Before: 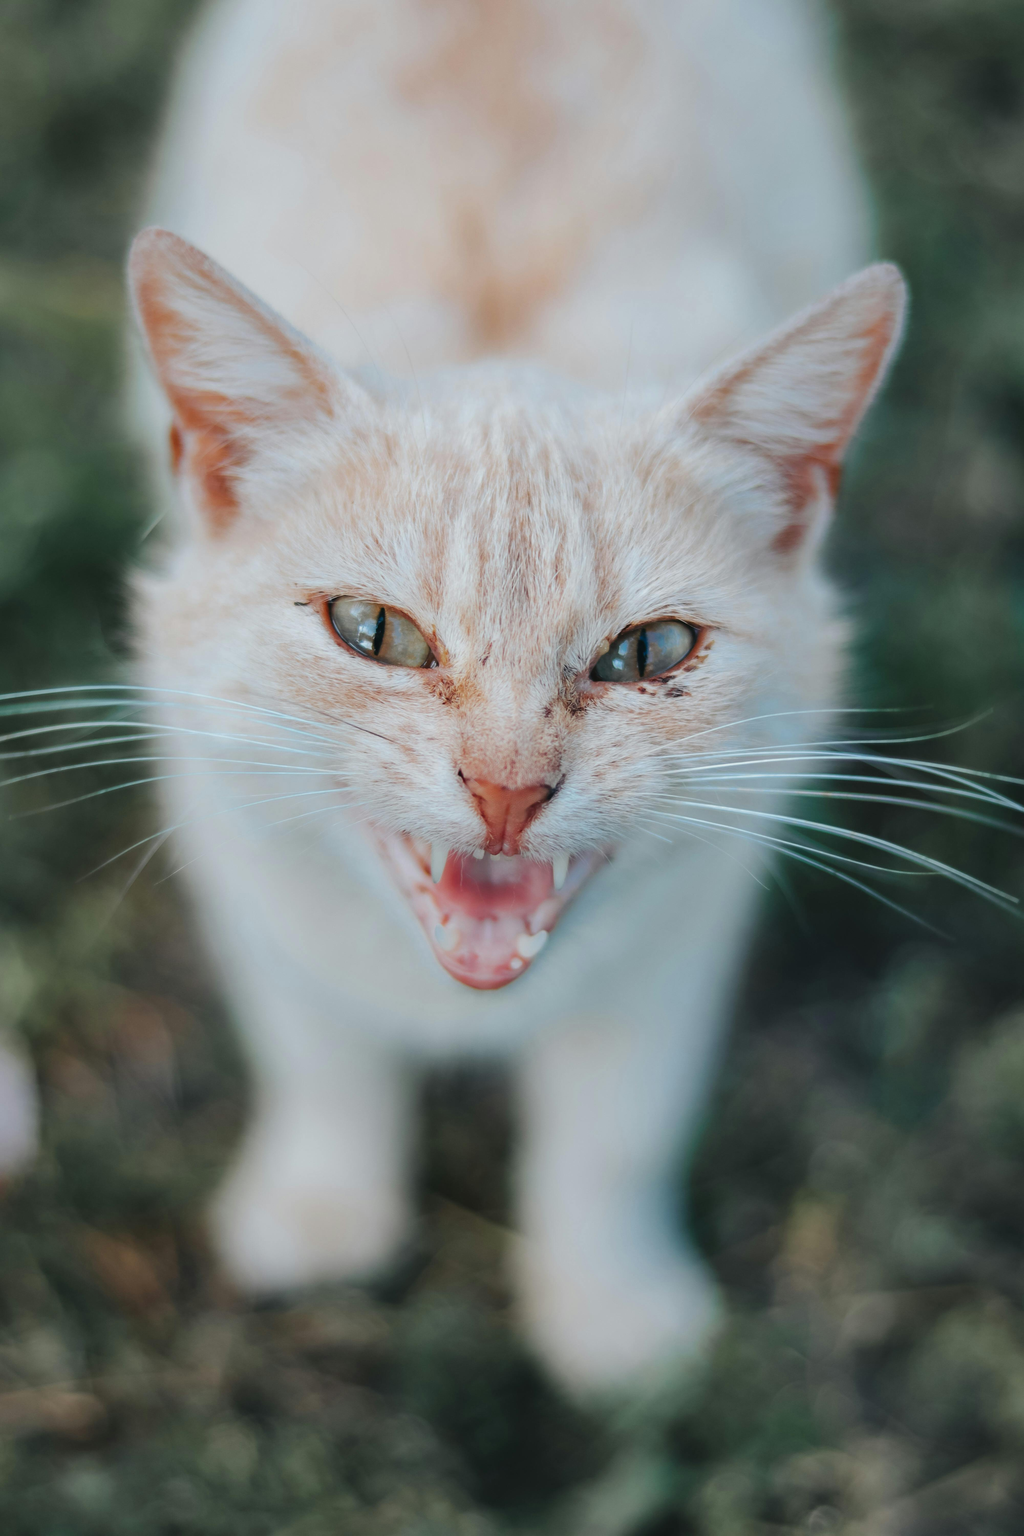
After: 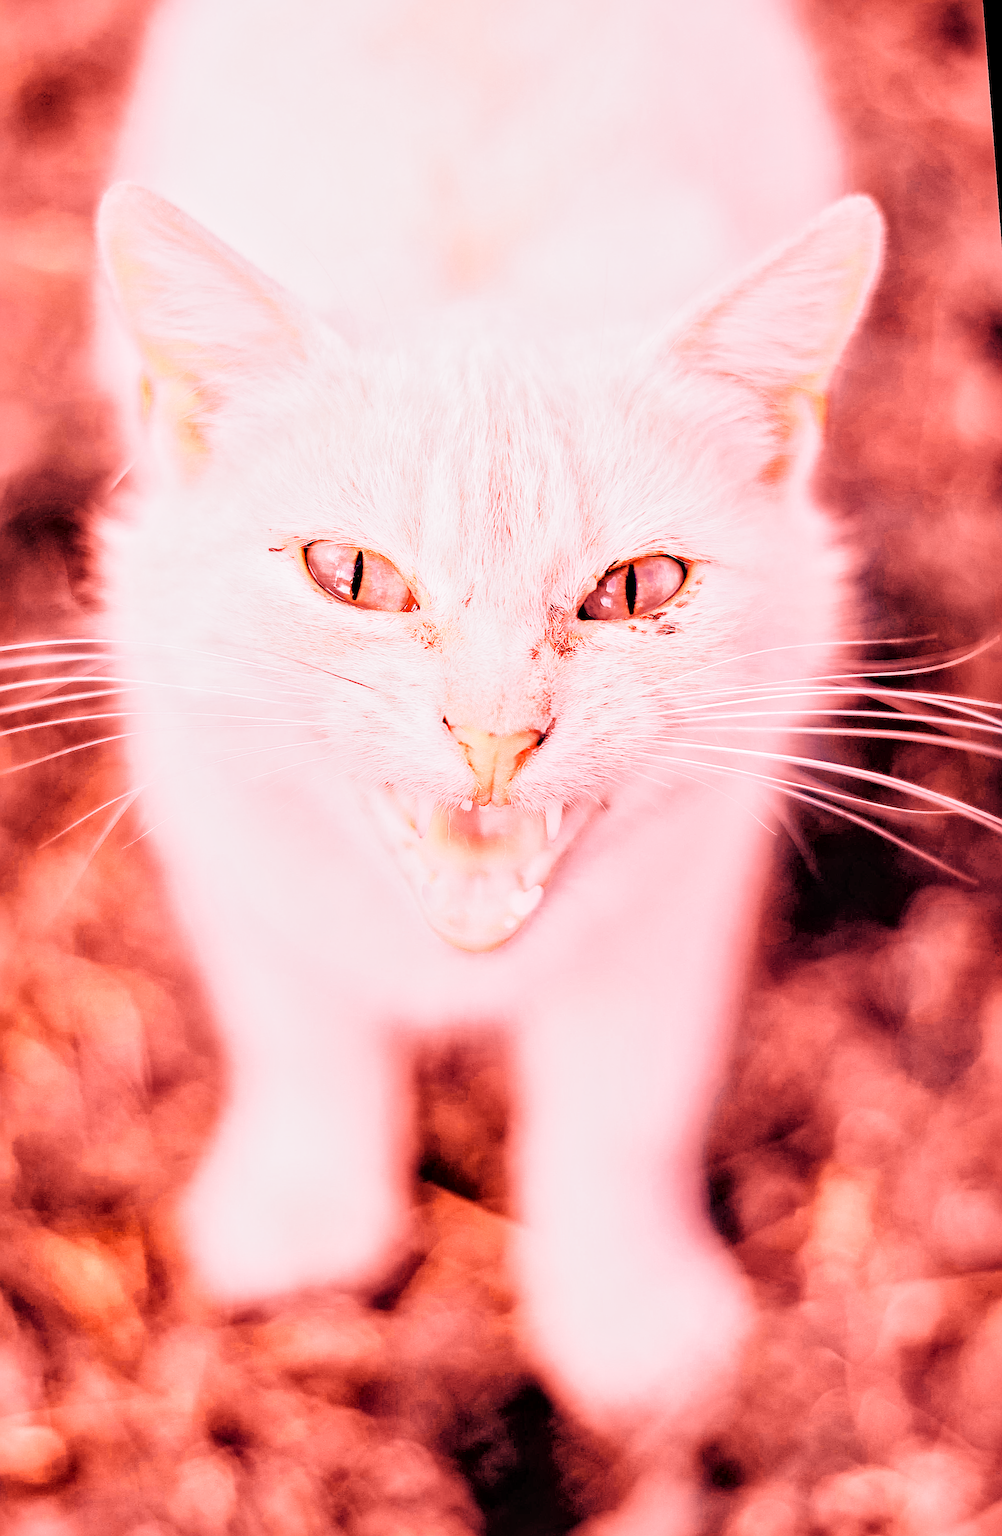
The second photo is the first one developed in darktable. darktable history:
rotate and perspective: rotation -1.68°, lens shift (vertical) -0.146, crop left 0.049, crop right 0.912, crop top 0.032, crop bottom 0.96
exposure: compensate highlight preservation false
shadows and highlights: shadows 30
white balance: red 4.26, blue 1.802
filmic rgb: black relative exposure -2.85 EV, white relative exposure 4.56 EV, hardness 1.77, contrast 1.25, preserve chrominance no, color science v5 (2021)
color zones: curves: ch0 [(0.018, 0.548) (0.224, 0.64) (0.425, 0.447) (0.675, 0.575) (0.732, 0.579)]; ch1 [(0.066, 0.487) (0.25, 0.5) (0.404, 0.43) (0.75, 0.421) (0.956, 0.421)]; ch2 [(0.044, 0.561) (0.215, 0.465) (0.399, 0.544) (0.465, 0.548) (0.614, 0.447) (0.724, 0.43) (0.882, 0.623) (0.956, 0.632)]
local contrast: mode bilateral grid, contrast 20, coarseness 50, detail 132%, midtone range 0.2
sharpen: radius 2.676, amount 0.669
